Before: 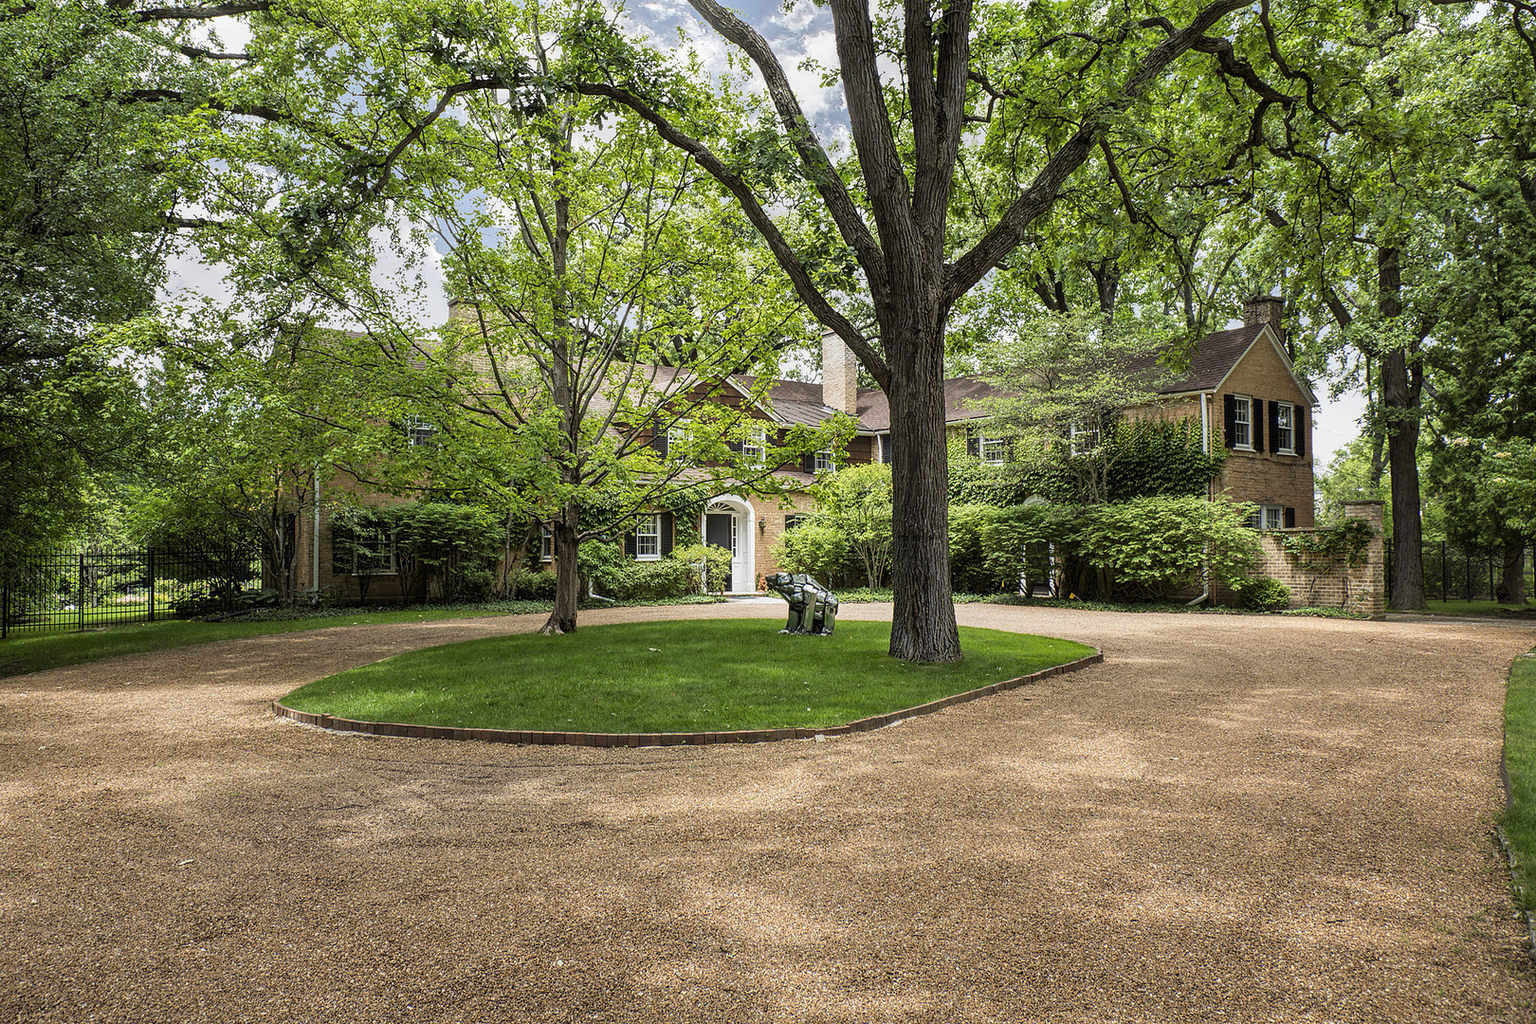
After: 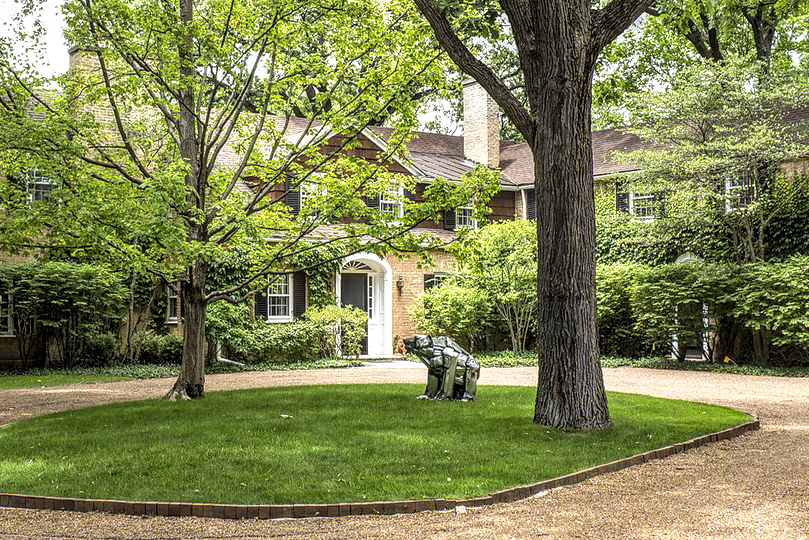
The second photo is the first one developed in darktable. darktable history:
tone equalizer: on, module defaults
local contrast: on, module defaults
crop: left 25%, top 25%, right 25%, bottom 25%
exposure: black level correction 0.001, exposure 0.5 EV, compensate exposure bias true, compensate highlight preservation false
